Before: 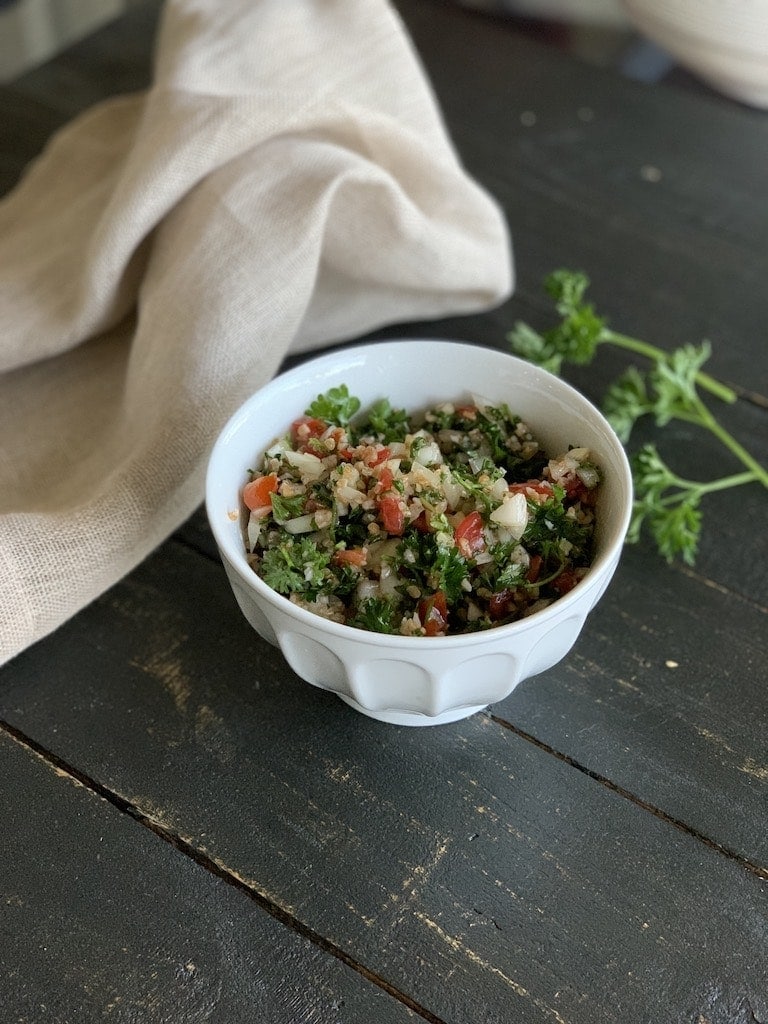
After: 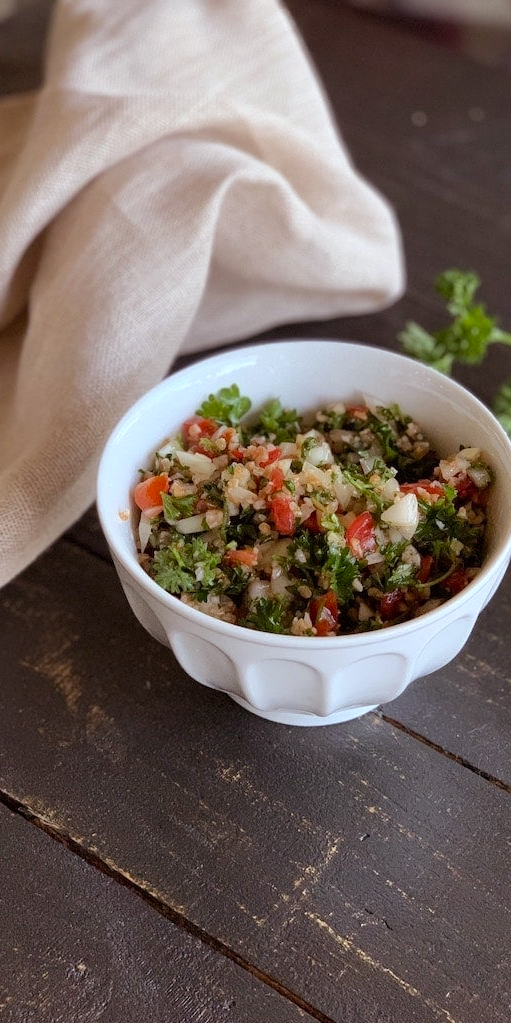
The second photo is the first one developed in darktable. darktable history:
white balance: red 0.98, blue 1.034
crop and rotate: left 14.292%, right 19.041%
rgb levels: mode RGB, independent channels, levels [[0, 0.474, 1], [0, 0.5, 1], [0, 0.5, 1]]
tone equalizer: -8 EV -1.84 EV, -7 EV -1.16 EV, -6 EV -1.62 EV, smoothing diameter 25%, edges refinement/feathering 10, preserve details guided filter
